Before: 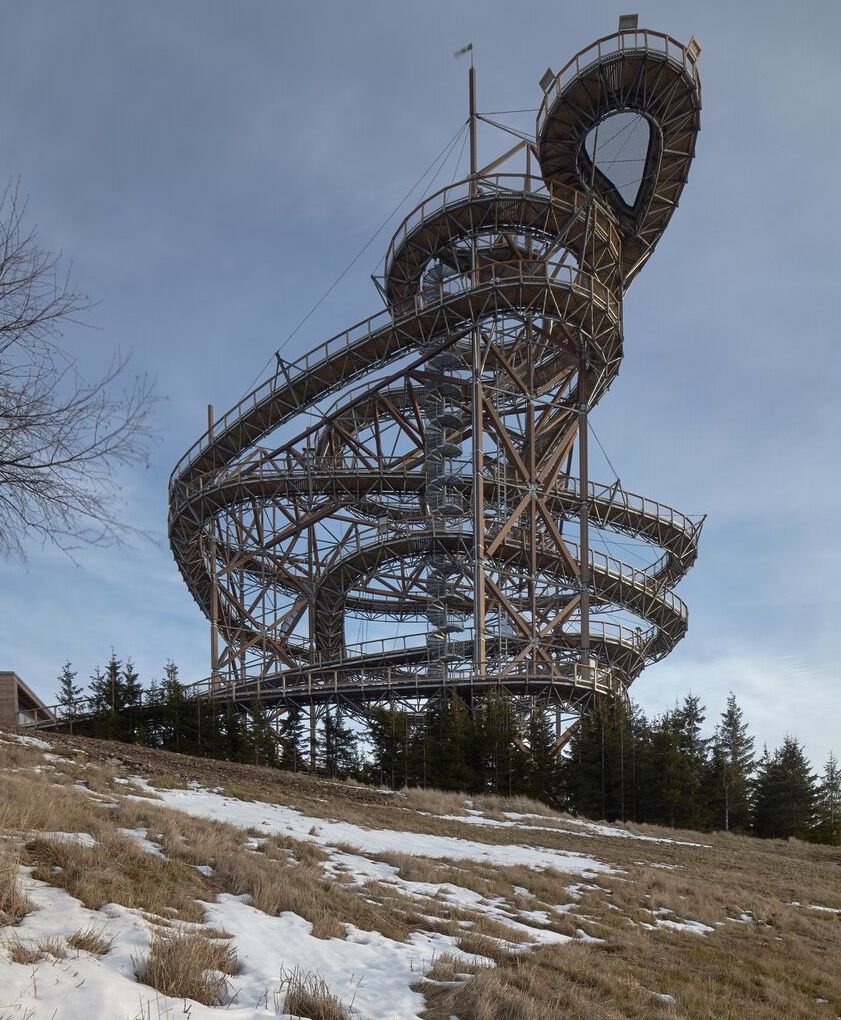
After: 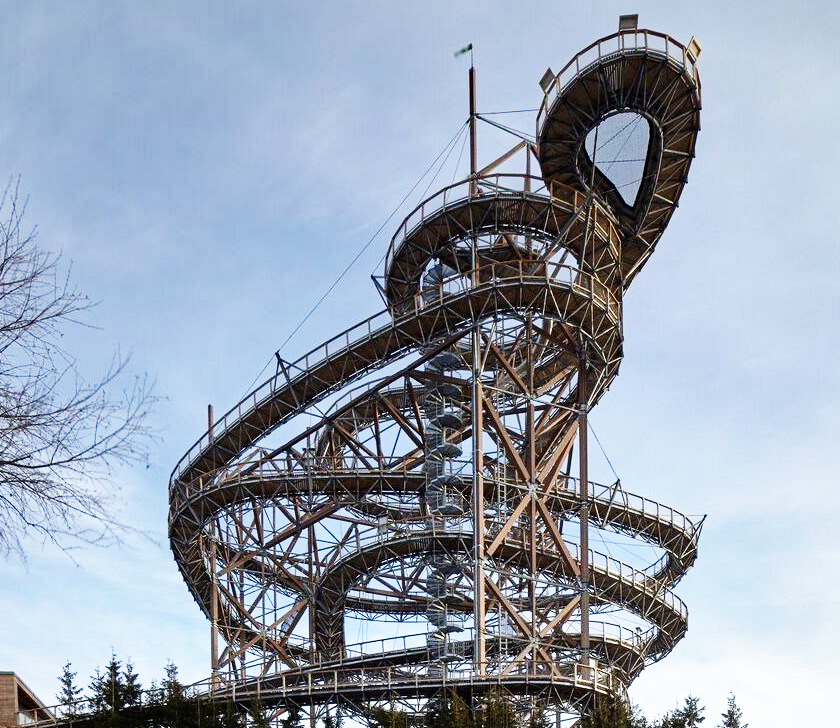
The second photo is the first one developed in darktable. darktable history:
haze removal: compatibility mode true, adaptive false
base curve: curves: ch0 [(0, 0) (0.007, 0.004) (0.027, 0.03) (0.046, 0.07) (0.207, 0.54) (0.442, 0.872) (0.673, 0.972) (1, 1)], preserve colors none
crop: bottom 28.576%
tone equalizer: on, module defaults
shadows and highlights: shadows 37.27, highlights -28.18, soften with gaussian
